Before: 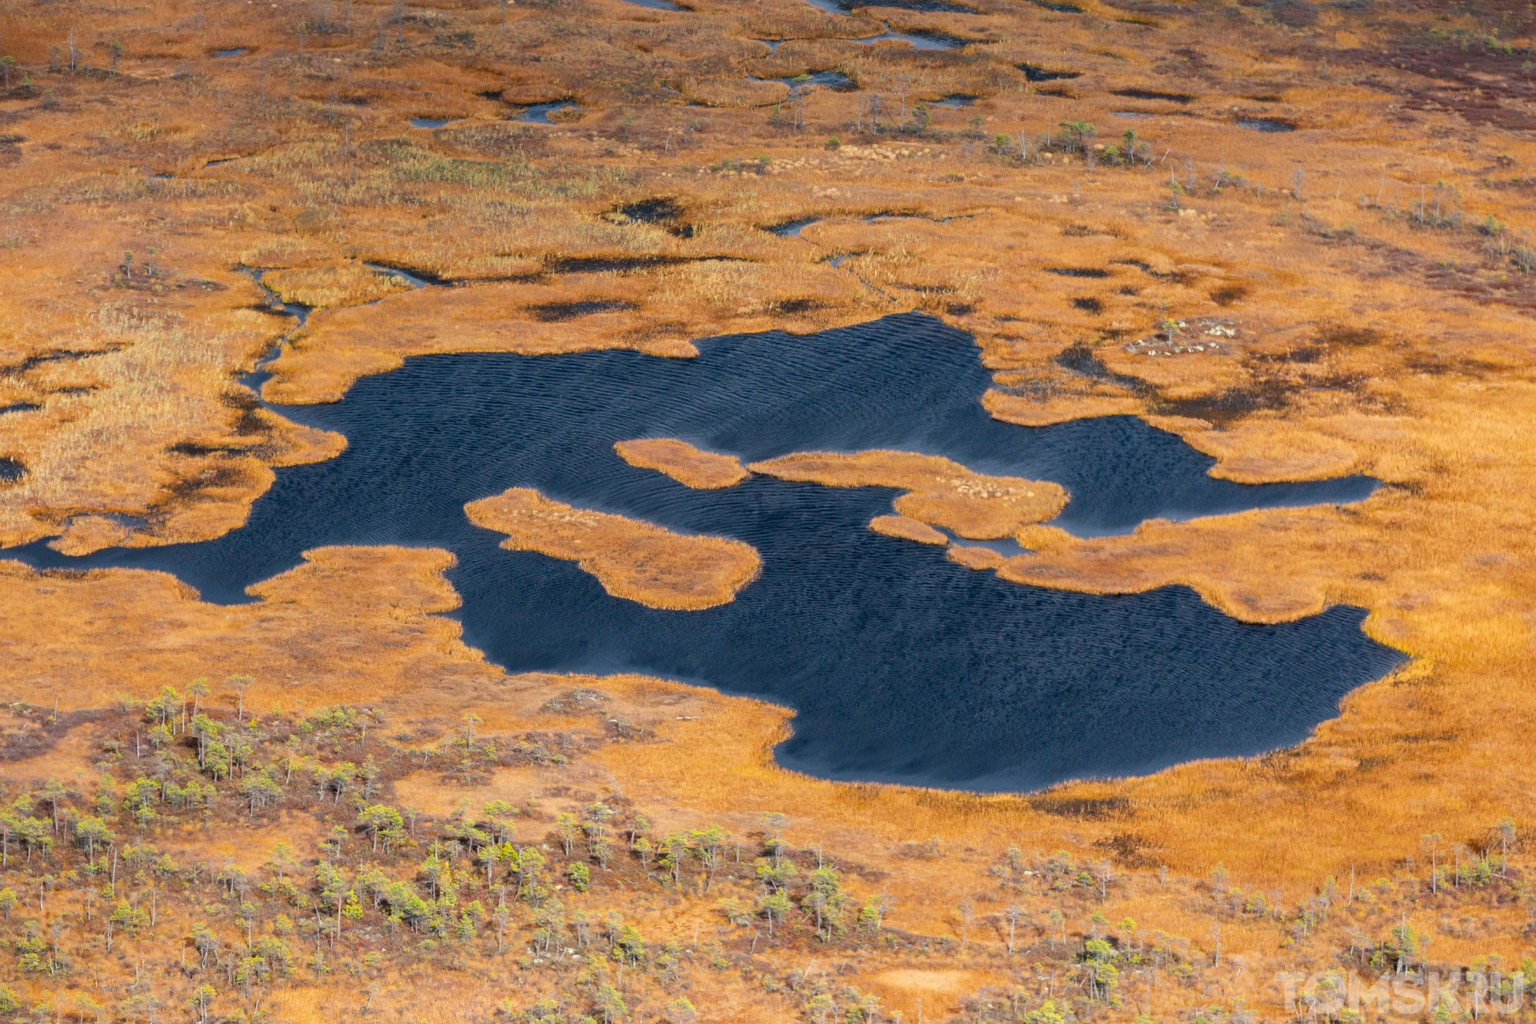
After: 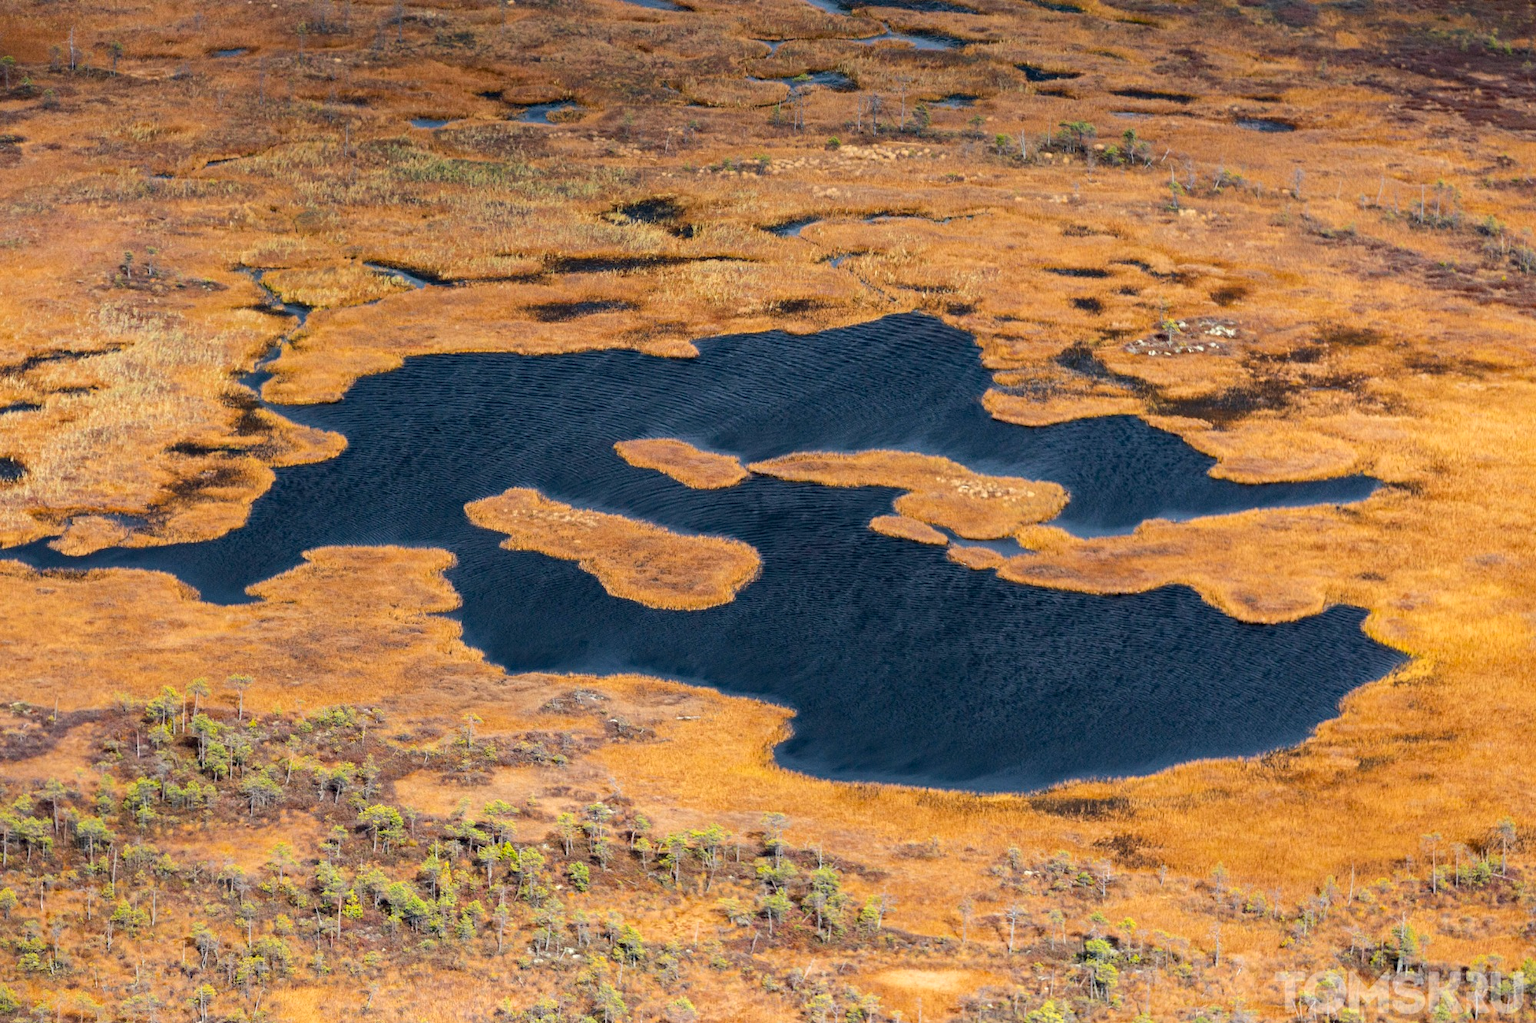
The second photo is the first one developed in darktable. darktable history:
exposure: exposure -0.177 EV, compensate highlight preservation false
haze removal: adaptive false
tone equalizer: -8 EV -0.417 EV, -7 EV -0.389 EV, -6 EV -0.333 EV, -5 EV -0.222 EV, -3 EV 0.222 EV, -2 EV 0.333 EV, -1 EV 0.389 EV, +0 EV 0.417 EV, edges refinement/feathering 500, mask exposure compensation -1.57 EV, preserve details no
